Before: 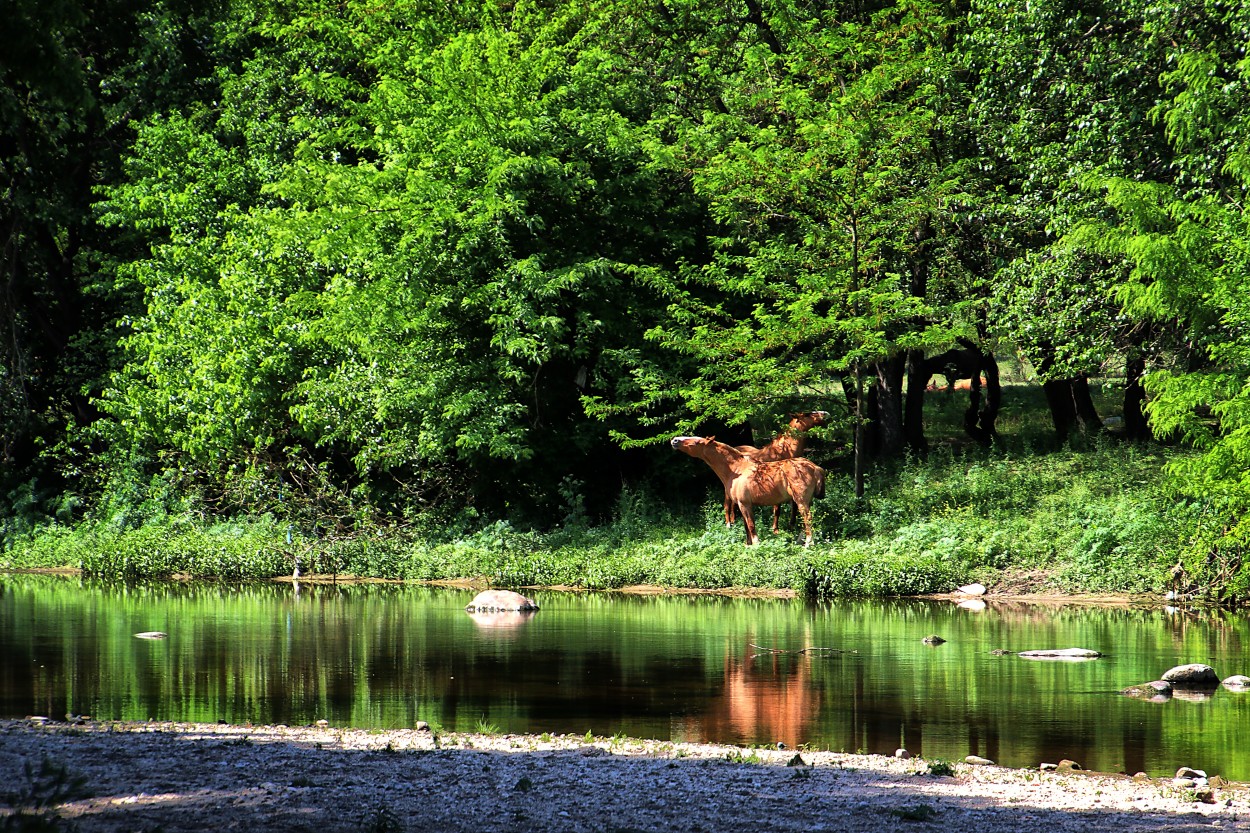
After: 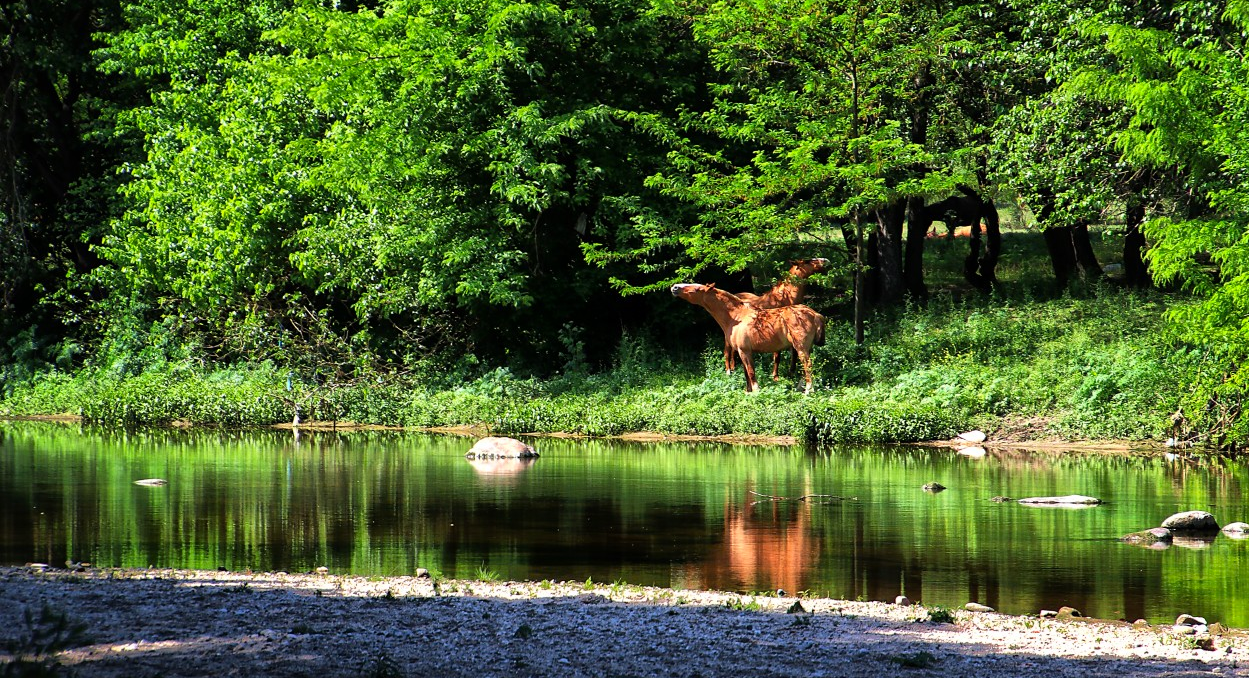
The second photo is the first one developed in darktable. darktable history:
contrast brightness saturation: saturation 0.1
crop and rotate: top 18.507%
haze removal: strength 0.02, distance 0.25, compatibility mode true, adaptive false
